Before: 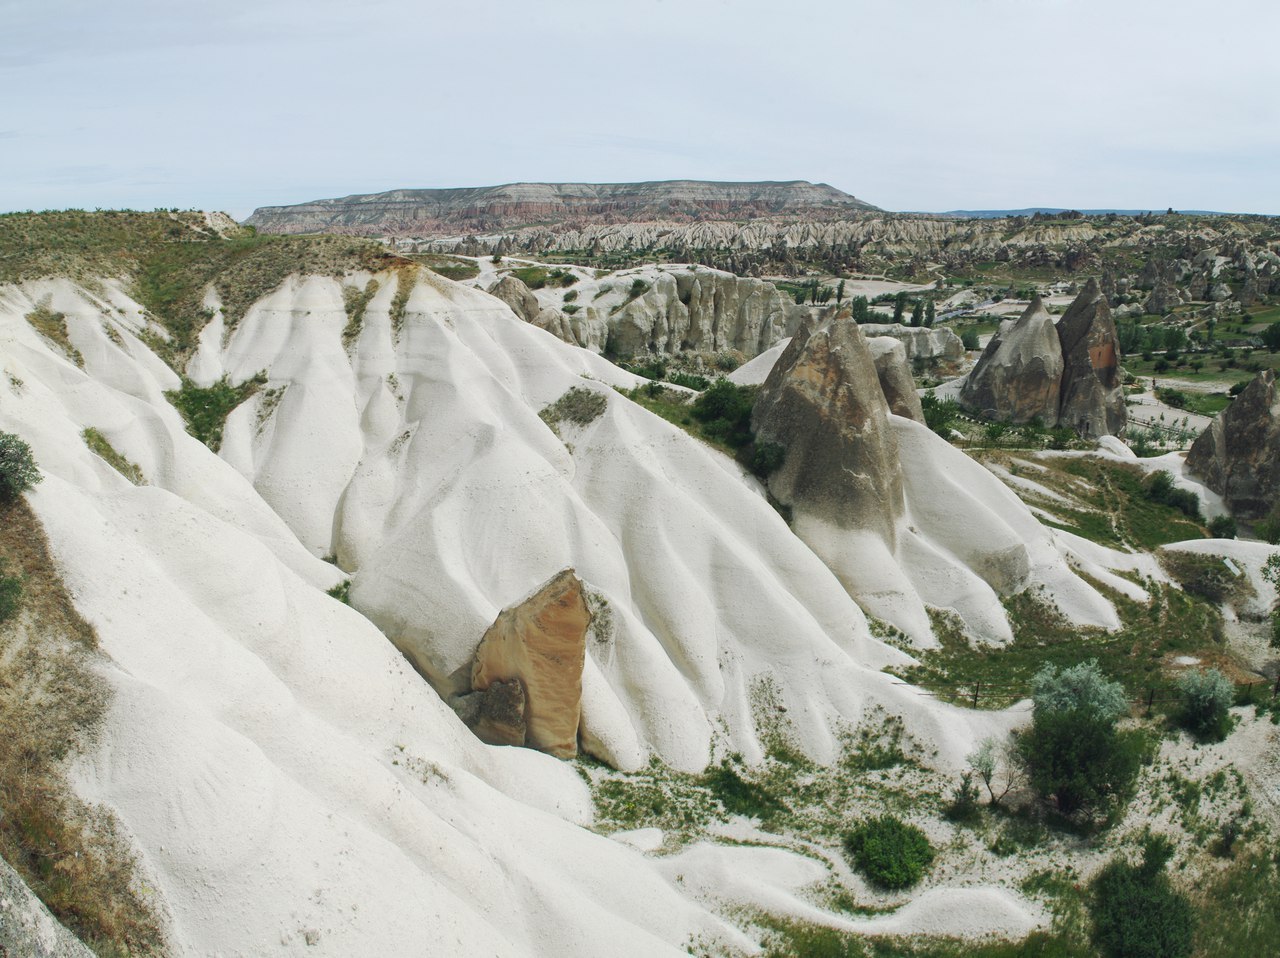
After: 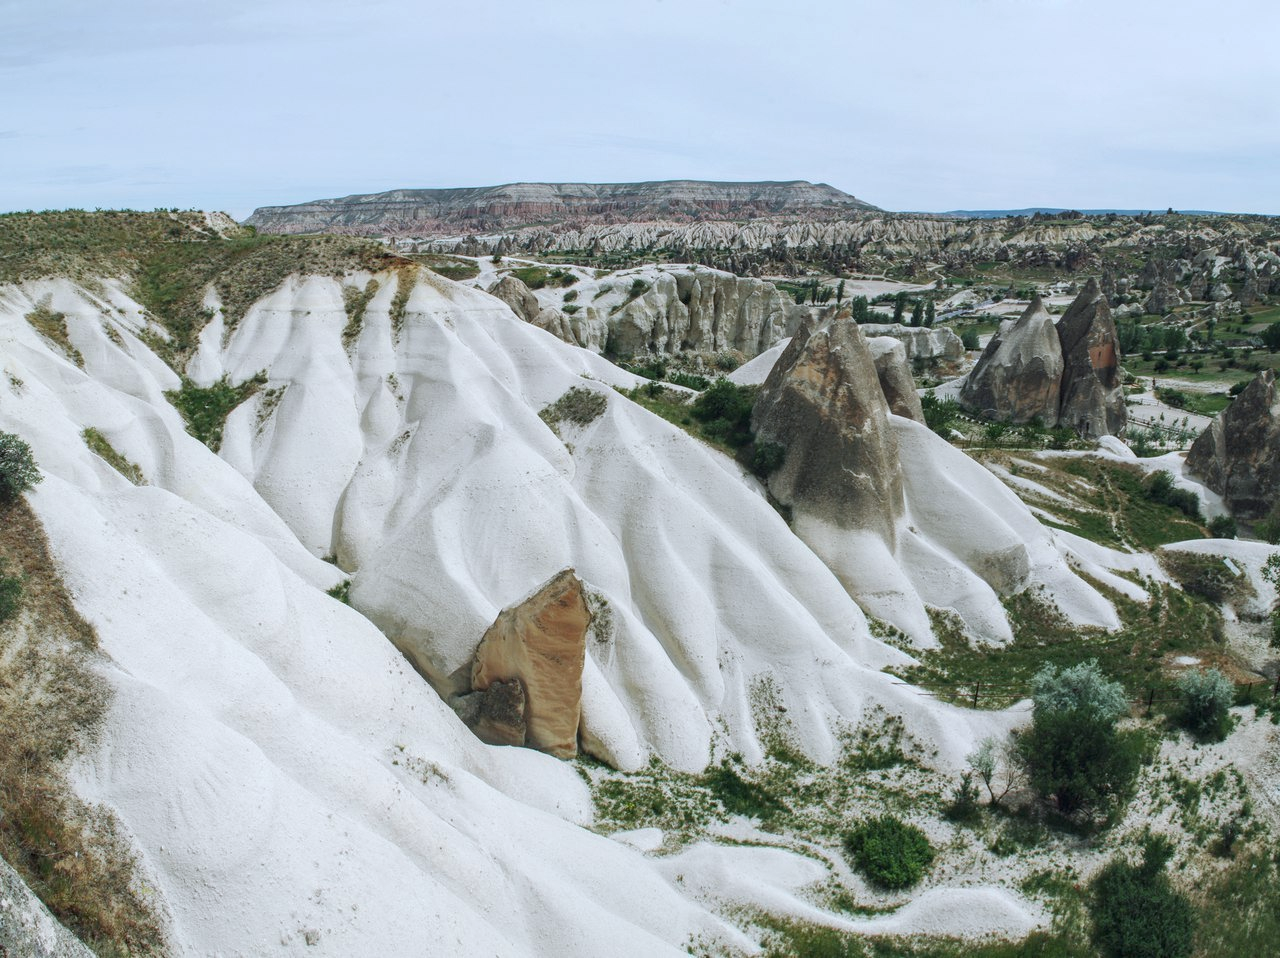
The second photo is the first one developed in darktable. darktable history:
local contrast: on, module defaults
exposure: compensate exposure bias true, compensate highlight preservation false
color correction: highlights a* -0.72, highlights b* -8.69
